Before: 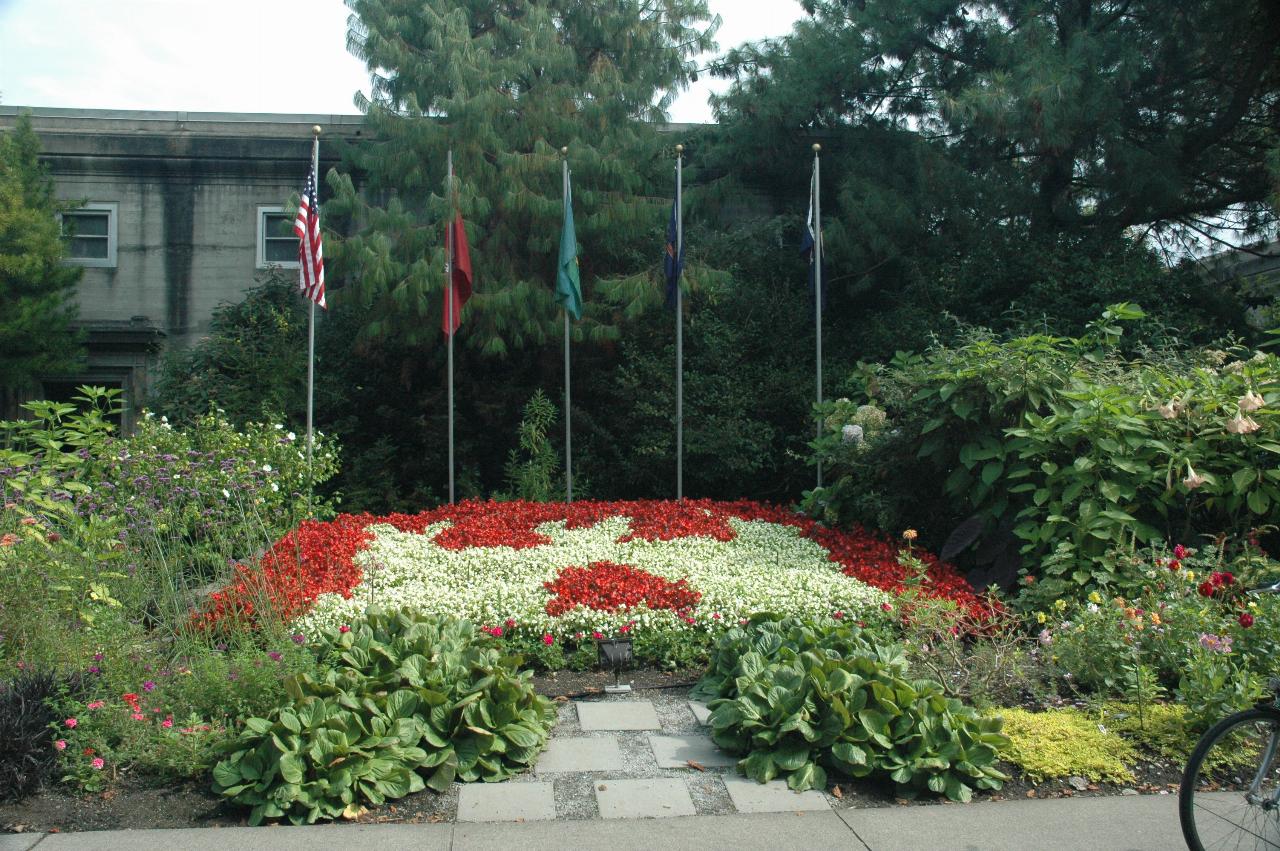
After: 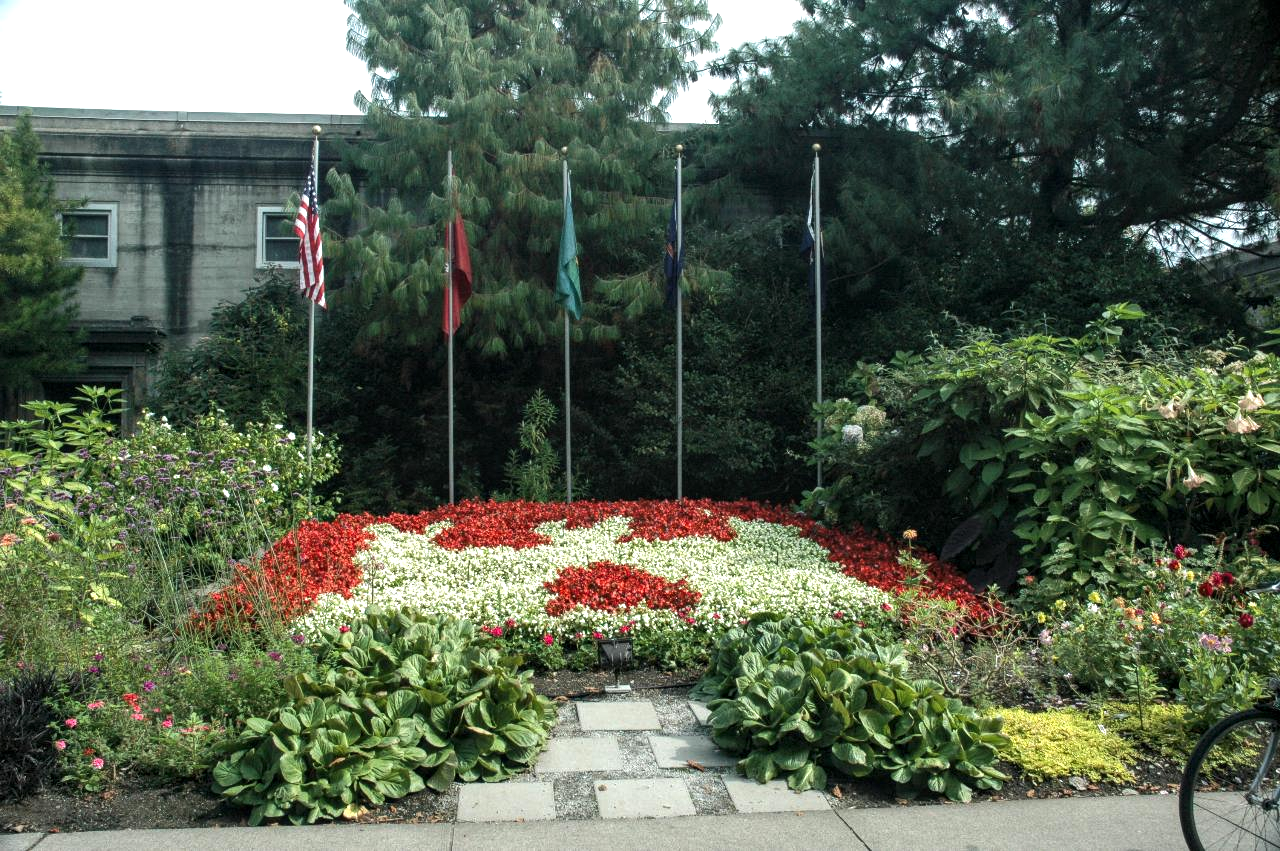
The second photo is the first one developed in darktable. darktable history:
local contrast: detail 130%
tone equalizer: -8 EV -0.428 EV, -7 EV -0.417 EV, -6 EV -0.297 EV, -5 EV -0.26 EV, -3 EV 0.194 EV, -2 EV 0.337 EV, -1 EV 0.4 EV, +0 EV 0.444 EV, edges refinement/feathering 500, mask exposure compensation -1.57 EV, preserve details no
